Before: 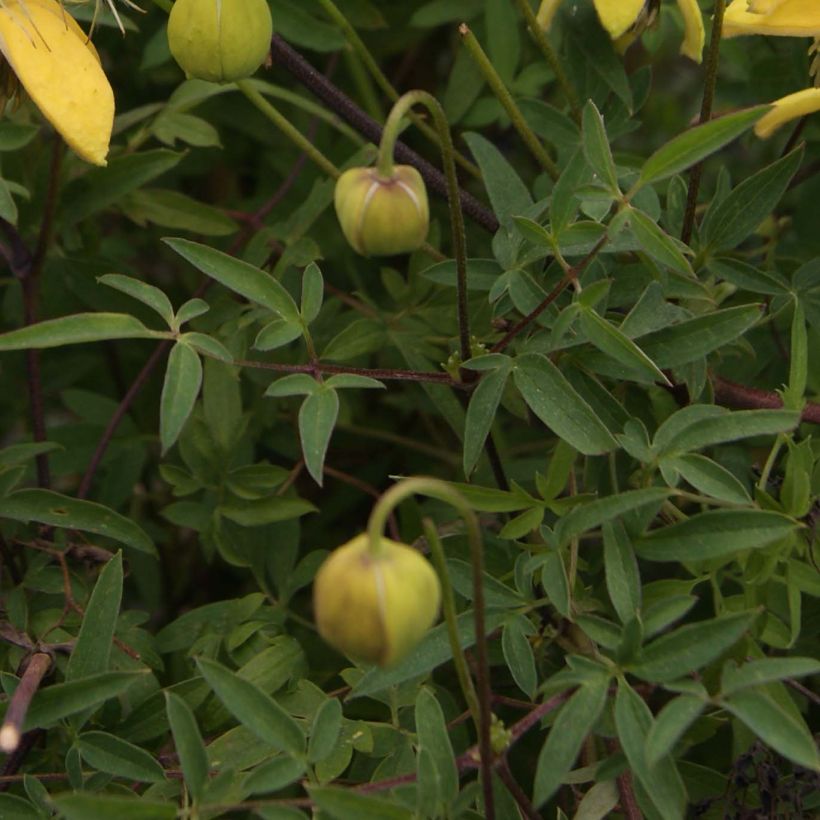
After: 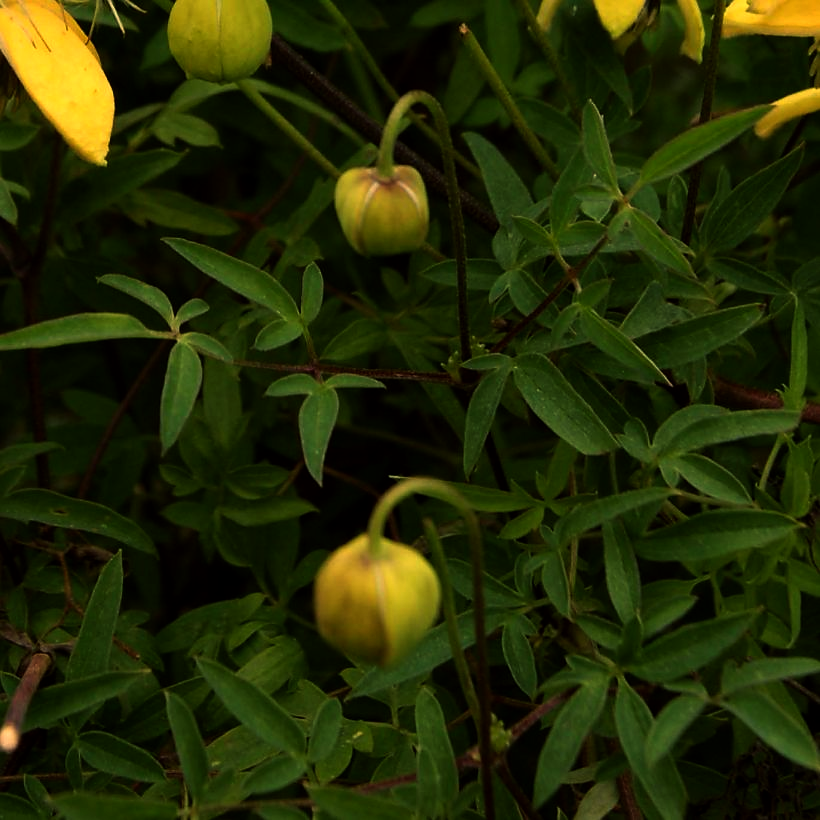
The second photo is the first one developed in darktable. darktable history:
color balance: mode lift, gamma, gain (sRGB), lift [1.014, 0.966, 0.918, 0.87], gamma [0.86, 0.734, 0.918, 0.976], gain [1.063, 1.13, 1.063, 0.86]
white balance: emerald 1
sharpen: radius 1, threshold 1
